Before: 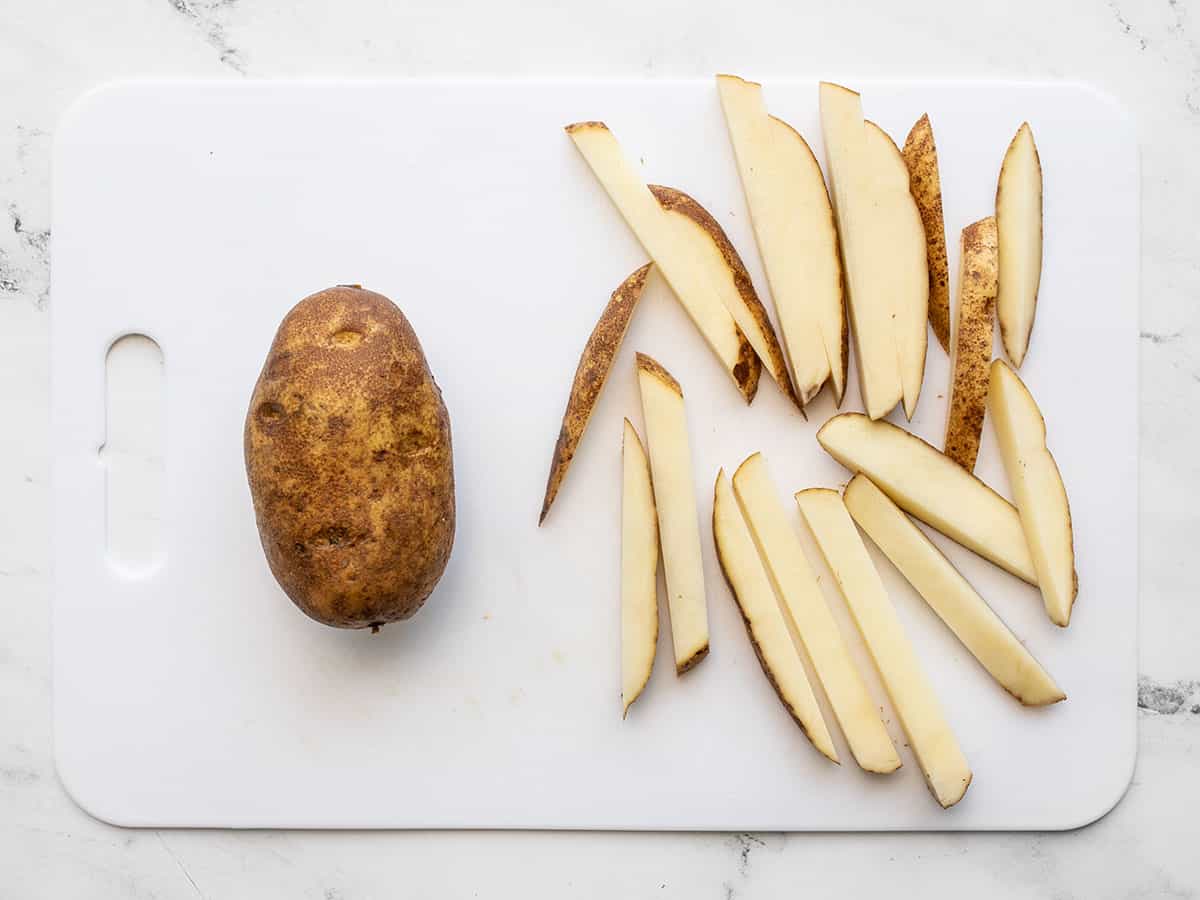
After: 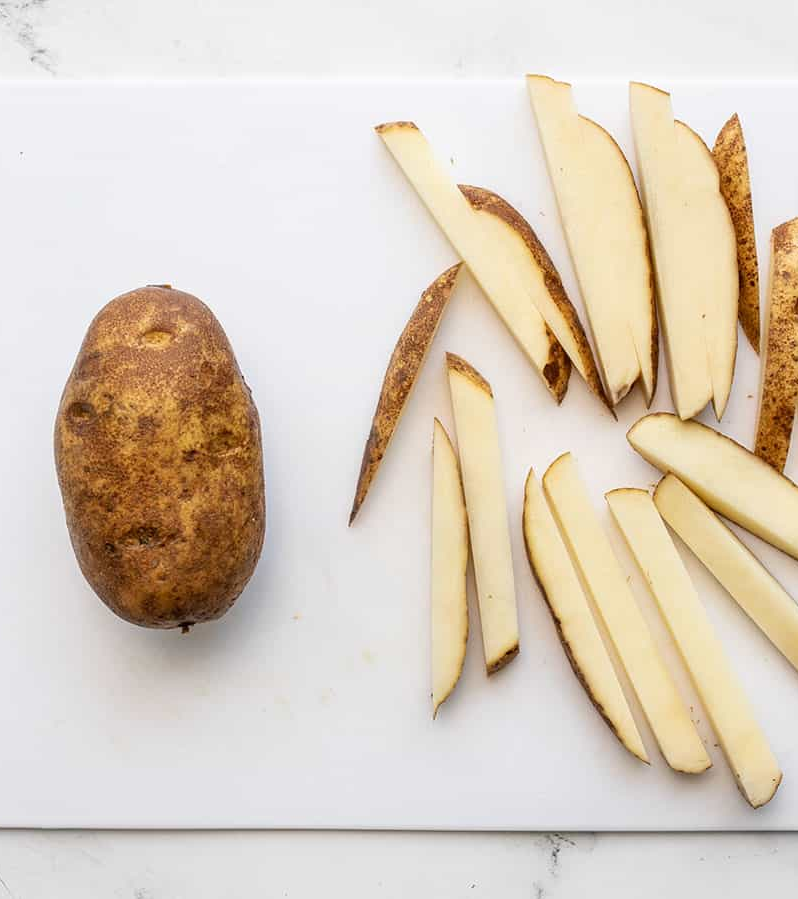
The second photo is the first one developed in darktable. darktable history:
crop and rotate: left 15.882%, right 17.596%
